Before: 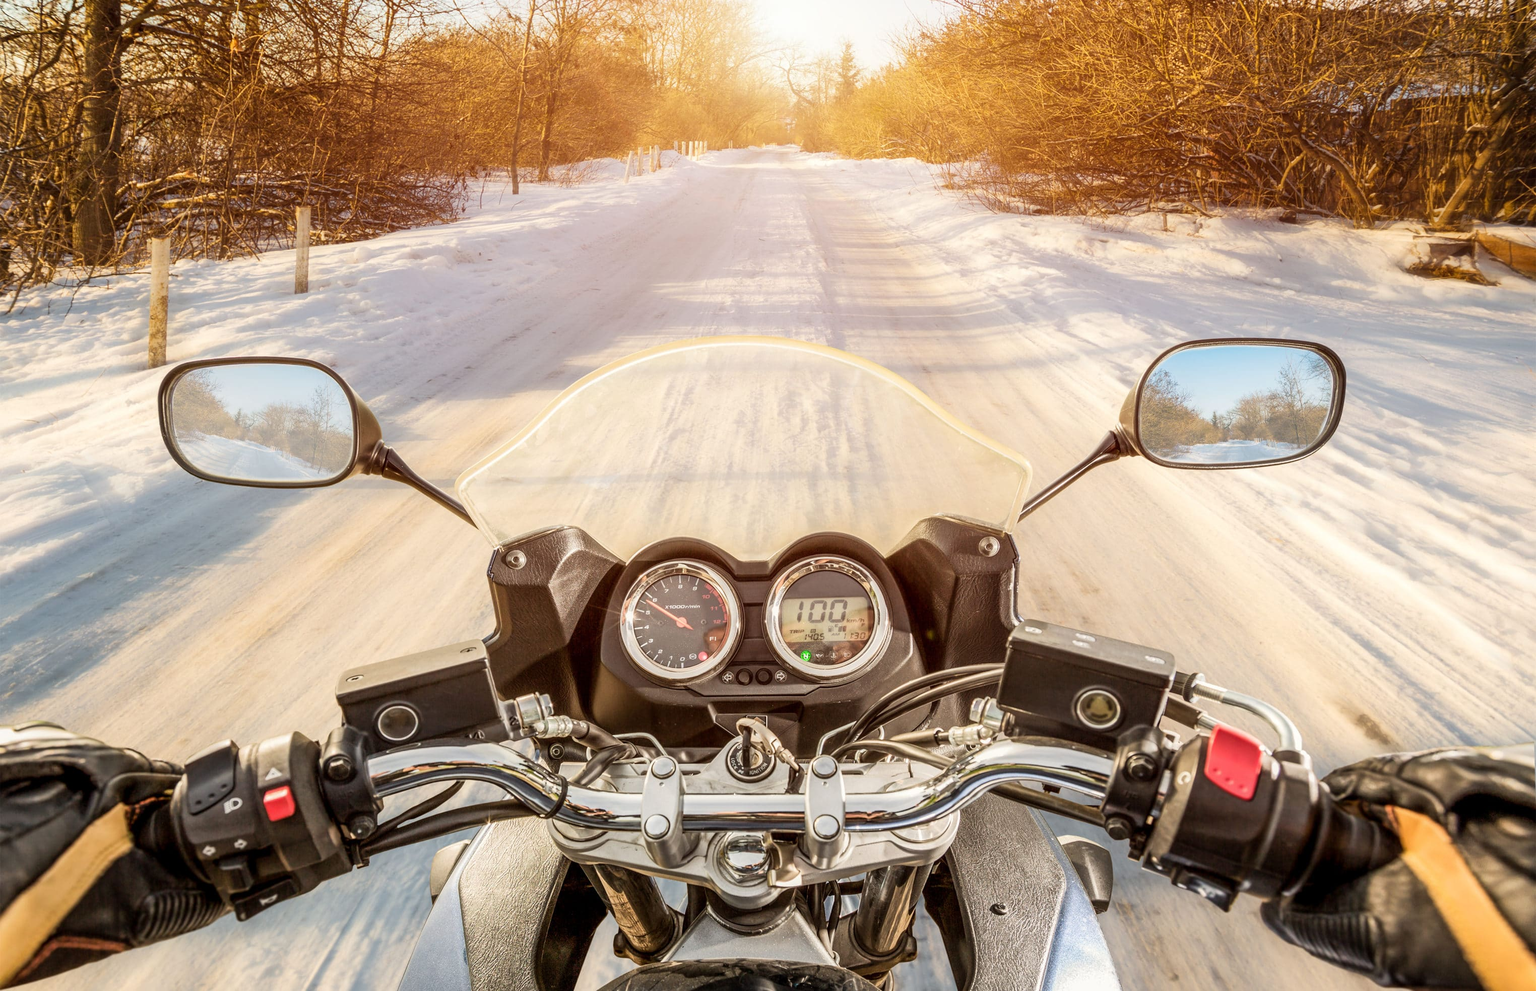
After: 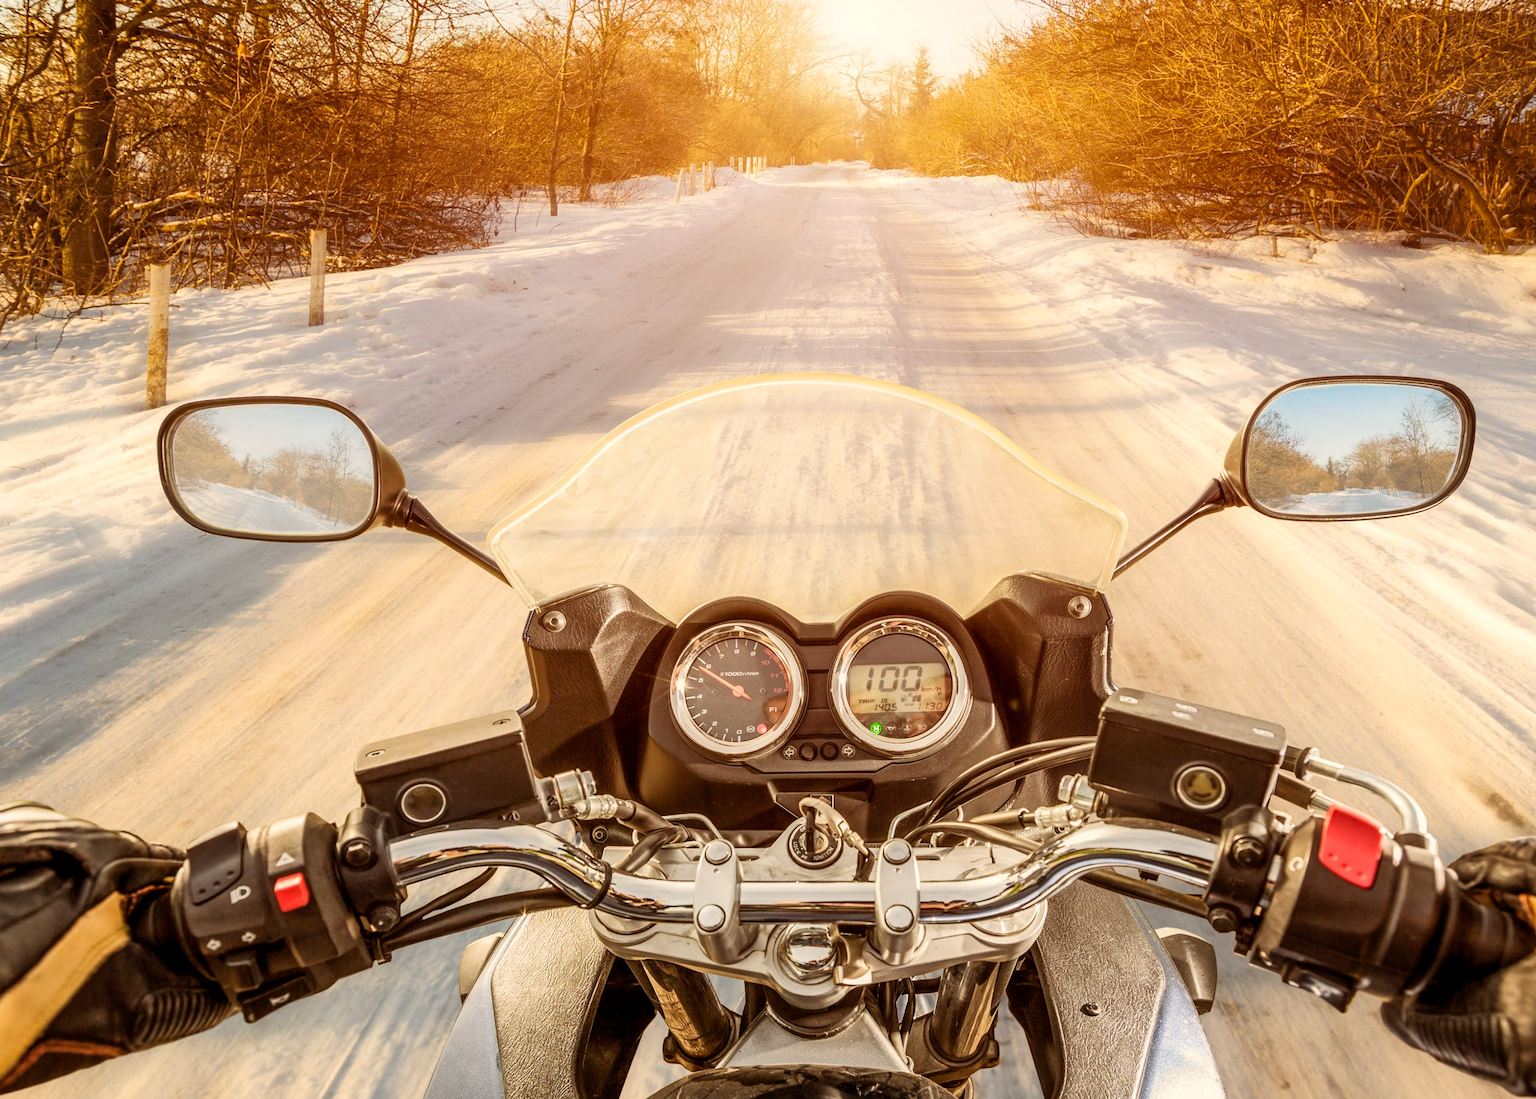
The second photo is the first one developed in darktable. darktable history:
color balance rgb: shadows lift › chroma 4.41%, shadows lift › hue 27°, power › chroma 2.5%, power › hue 70°, highlights gain › chroma 1%, highlights gain › hue 27°, saturation formula JzAzBz (2021)
crop and rotate: left 1.088%, right 8.807%
